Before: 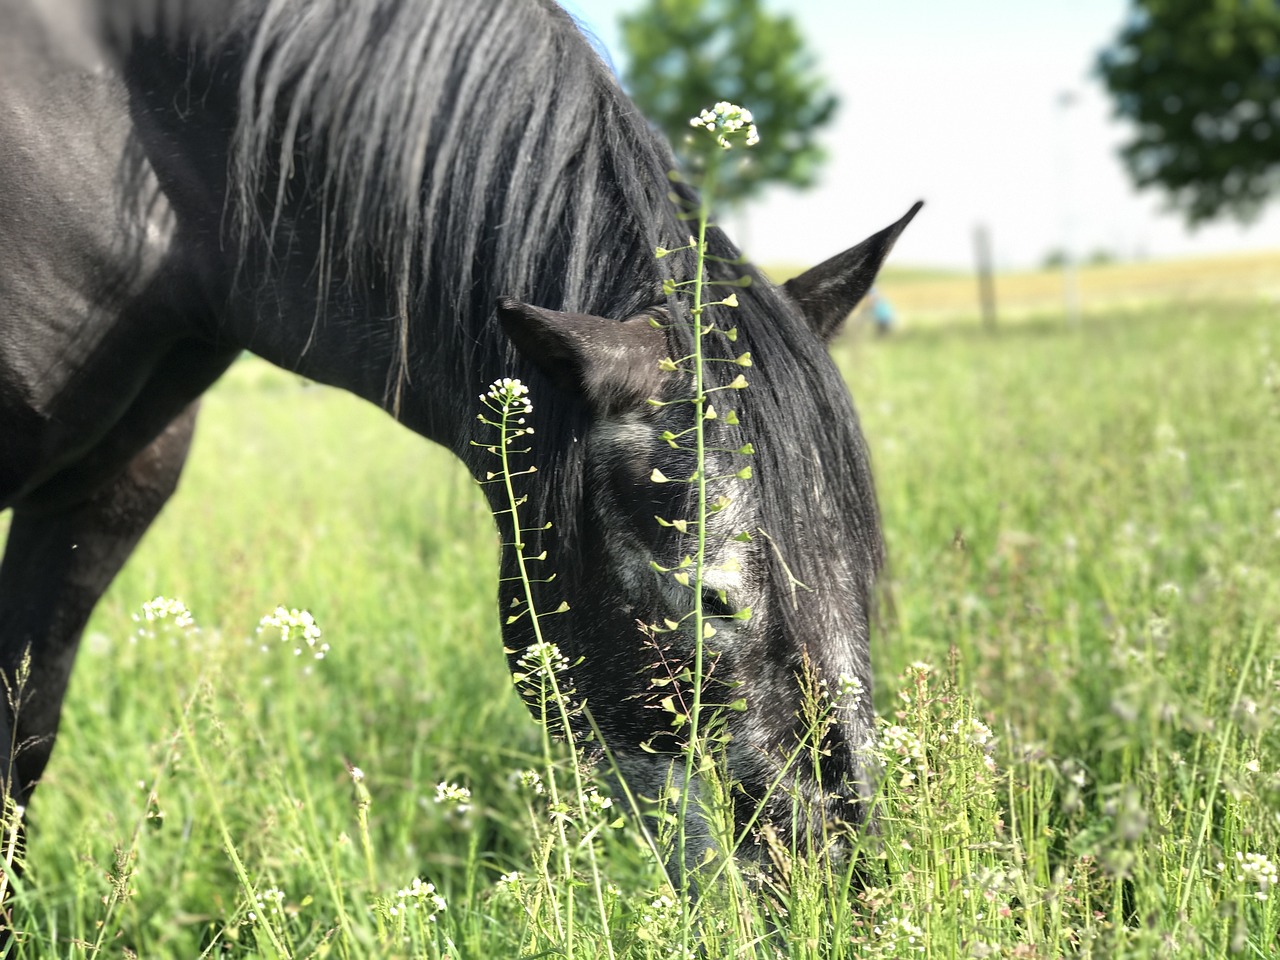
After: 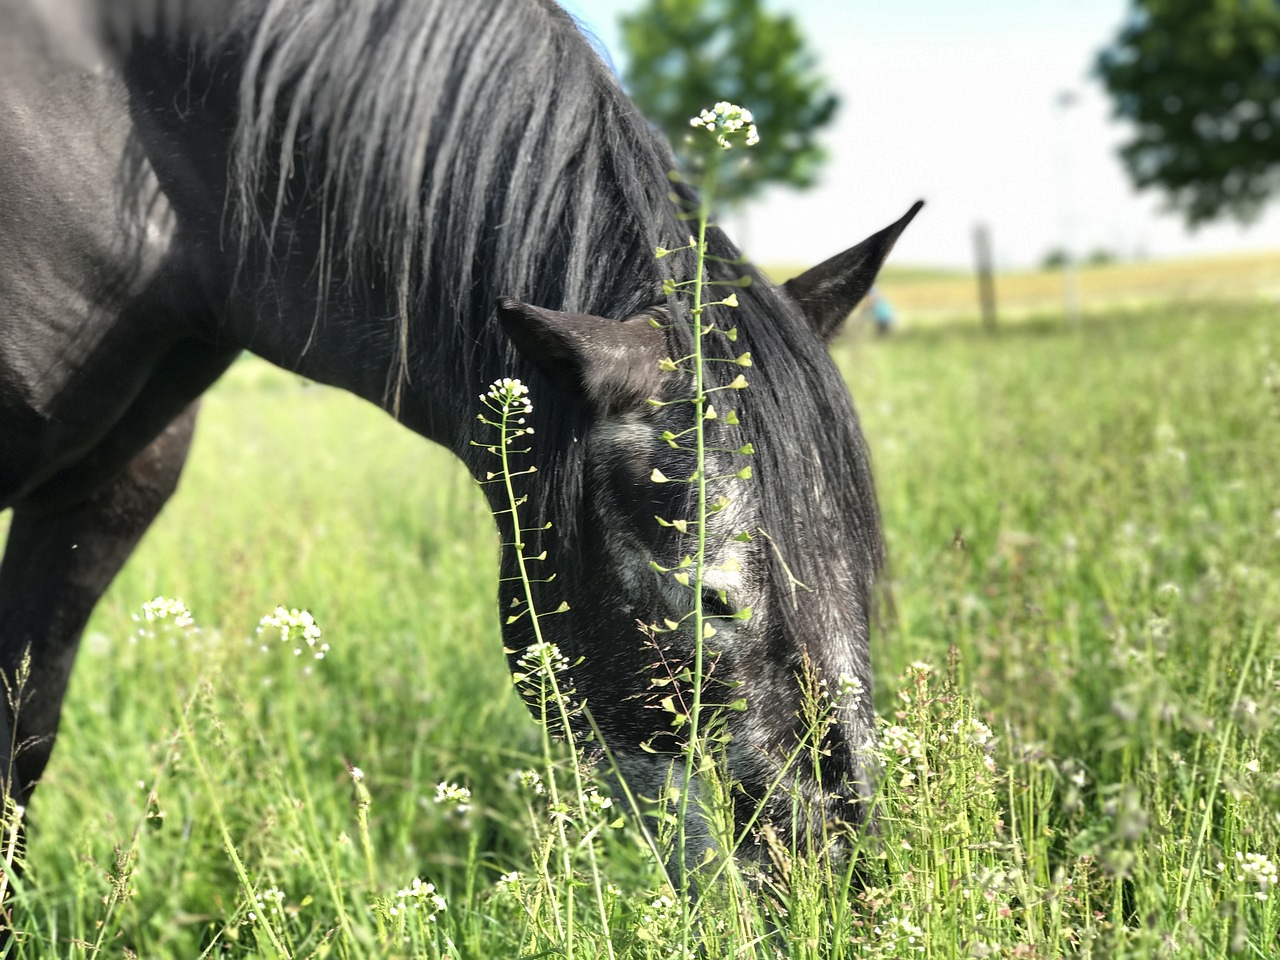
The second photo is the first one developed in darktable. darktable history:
shadows and highlights: shadows 25.91, highlights -48.07, soften with gaussian
